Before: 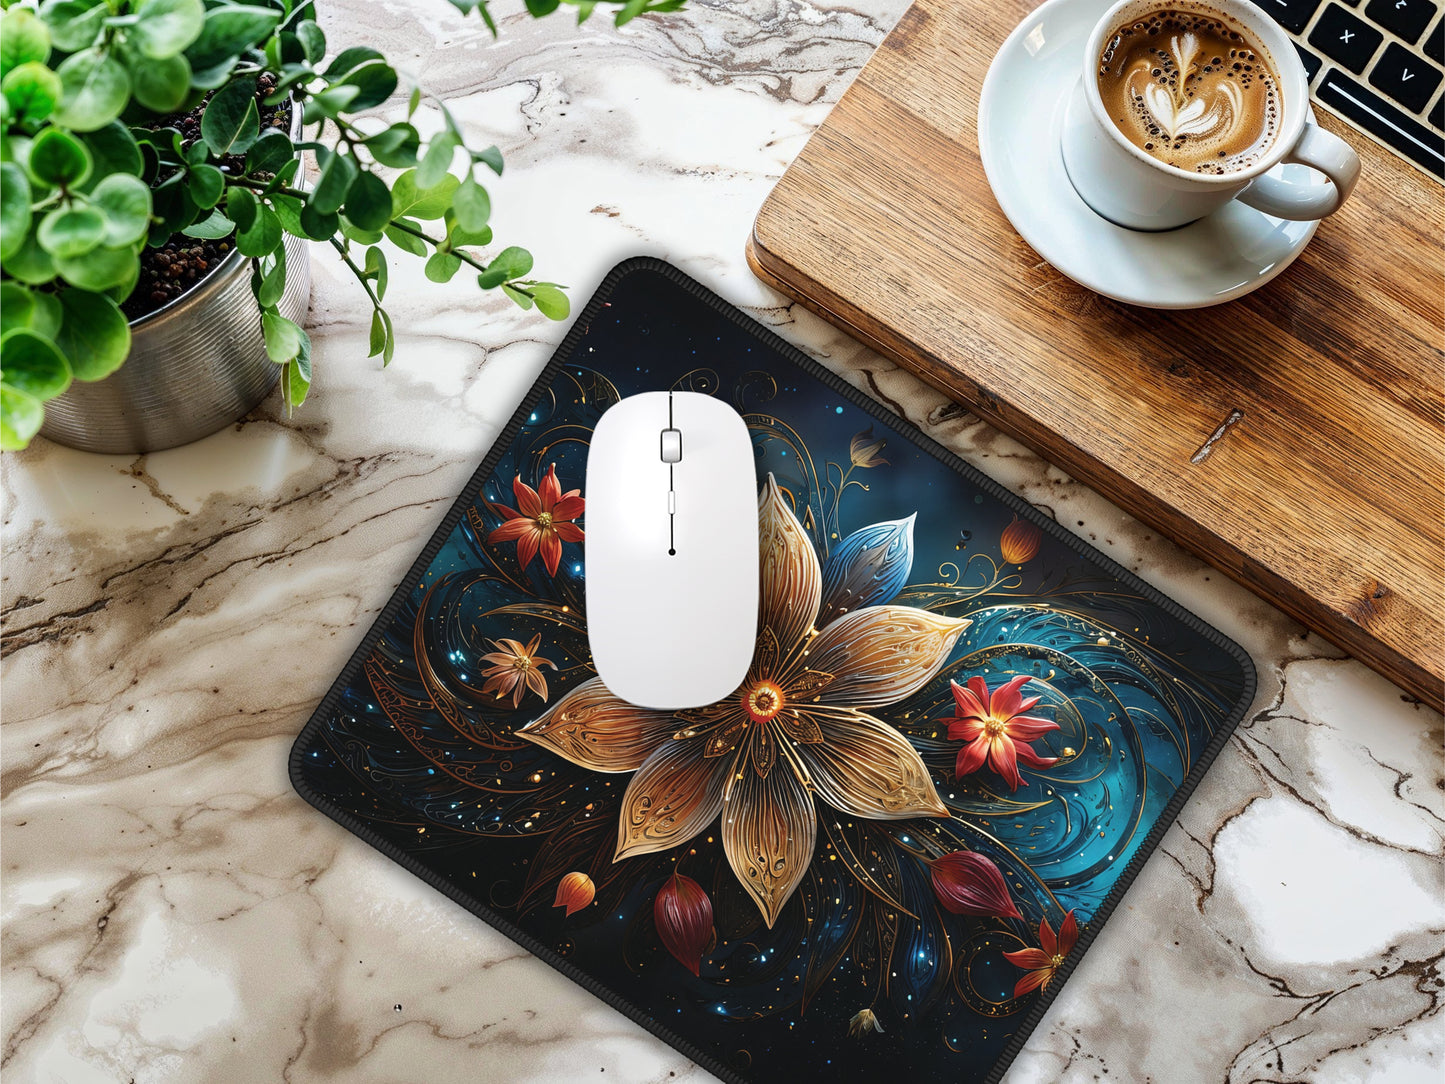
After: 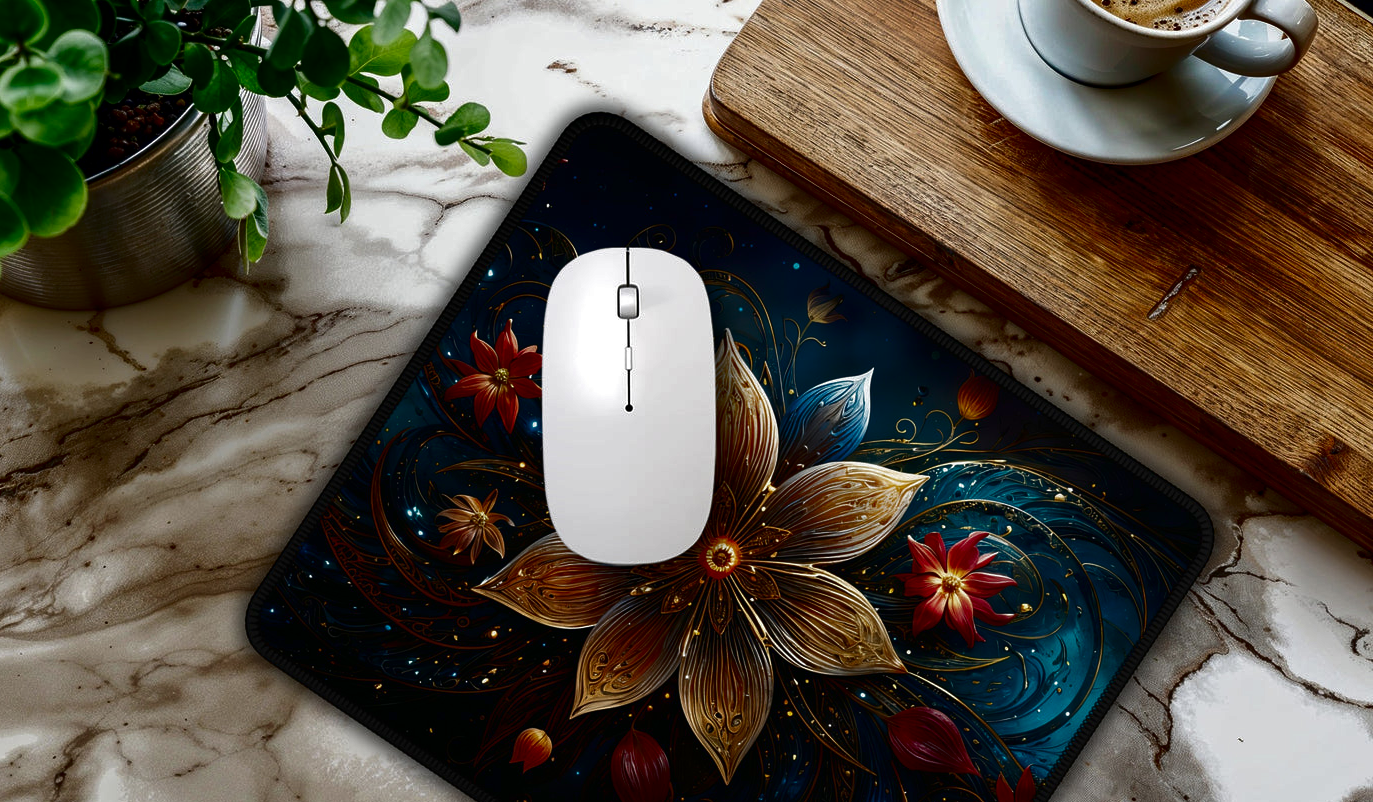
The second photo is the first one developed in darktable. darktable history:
crop and rotate: left 2.991%, top 13.302%, right 1.981%, bottom 12.636%
contrast brightness saturation: brightness -0.52
